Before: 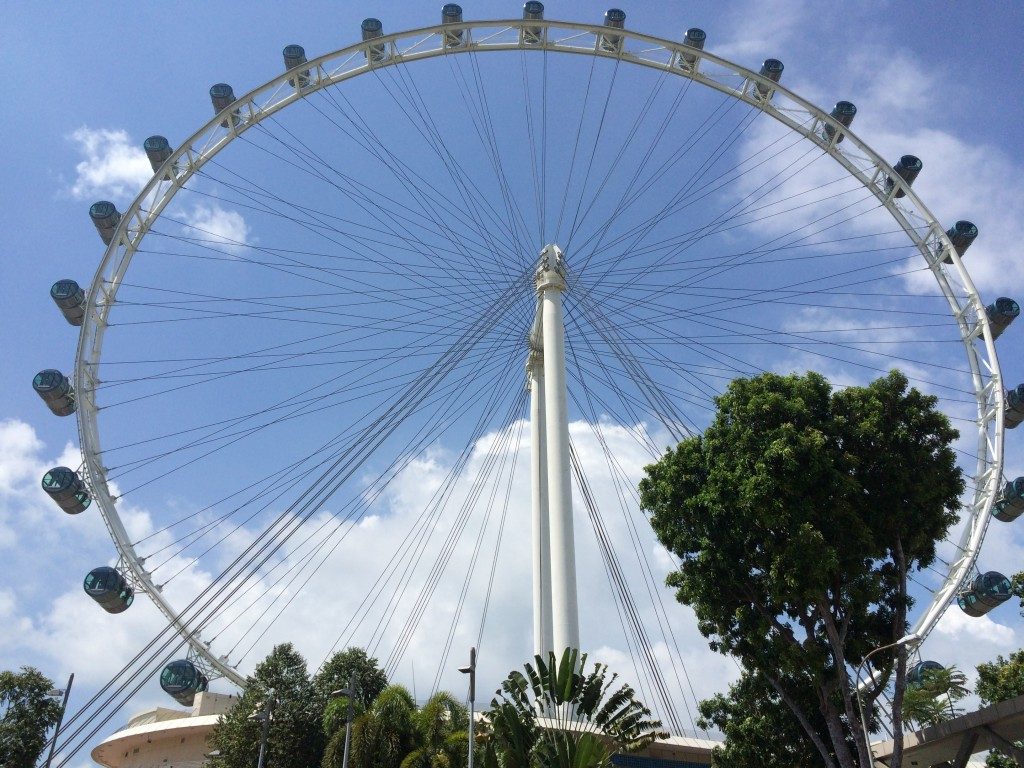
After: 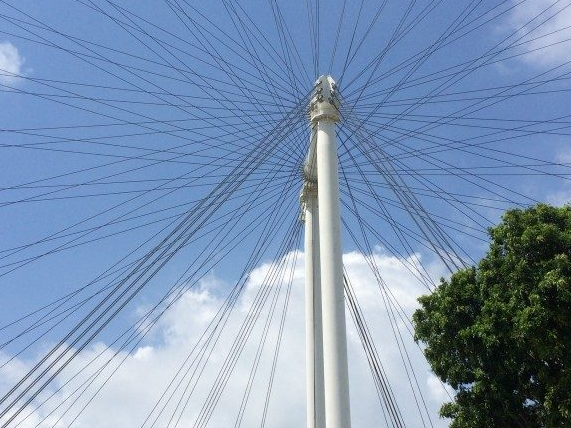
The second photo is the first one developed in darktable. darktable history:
crop and rotate: left 22.13%, top 22.054%, right 22.026%, bottom 22.102%
white balance: red 1, blue 1
